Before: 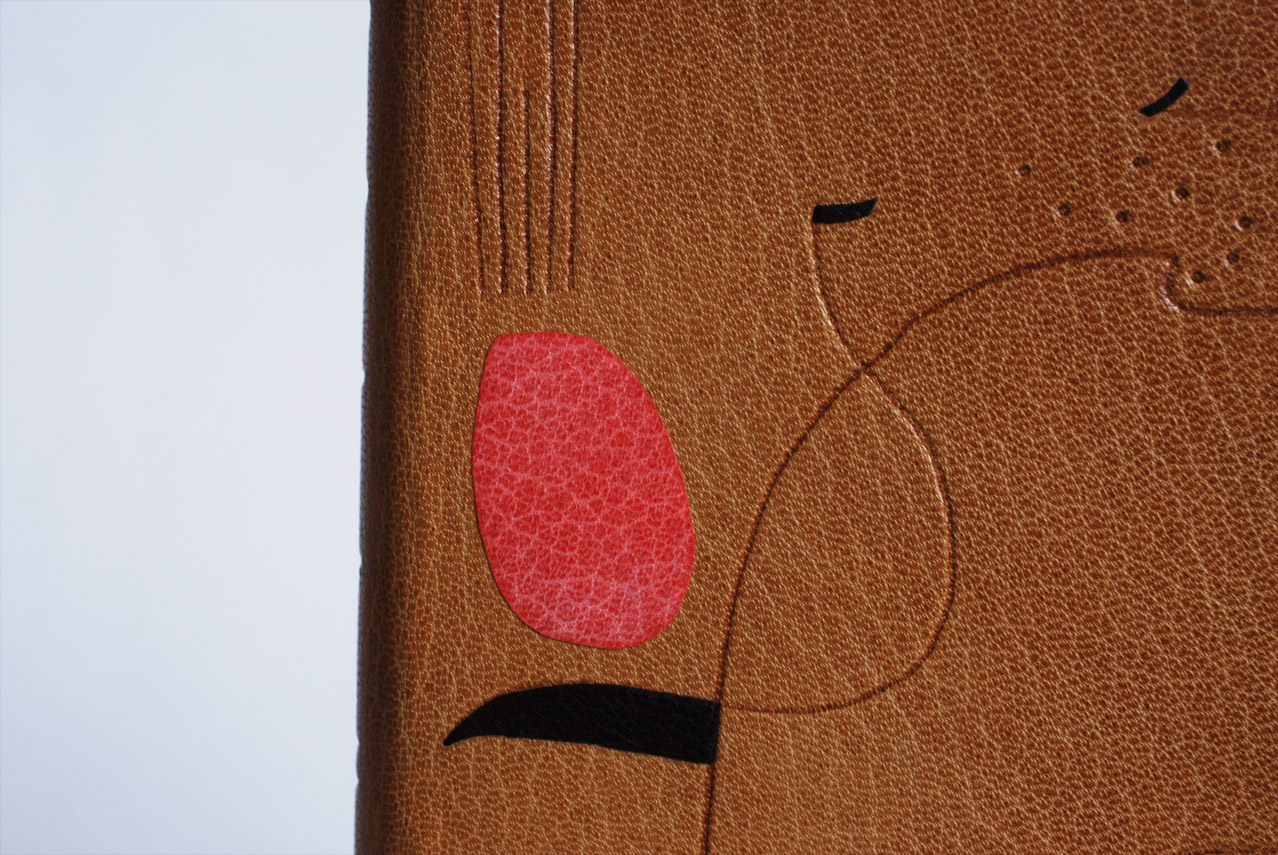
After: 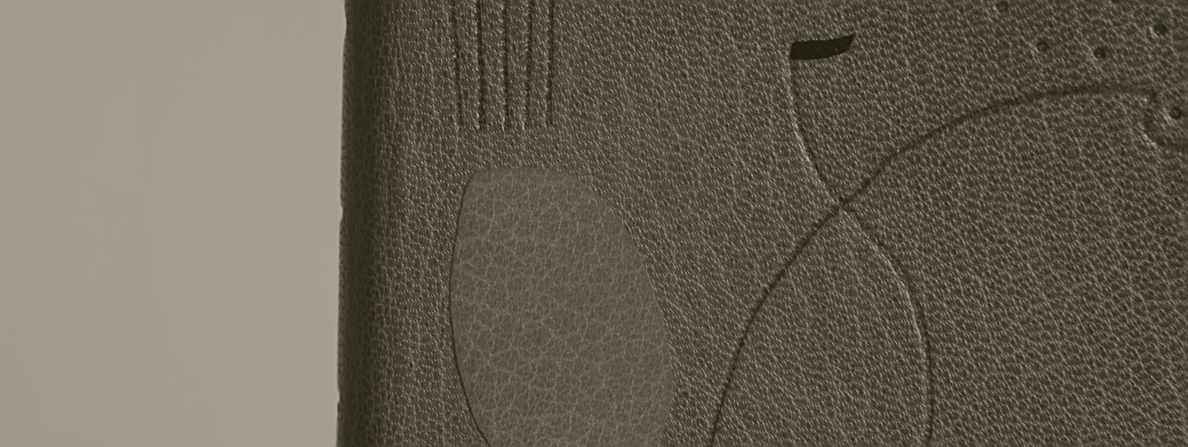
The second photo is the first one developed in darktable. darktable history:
colorize: hue 41.44°, saturation 22%, source mix 60%, lightness 10.61%
crop: left 1.744%, top 19.225%, right 5.069%, bottom 28.357%
sharpen: on, module defaults
